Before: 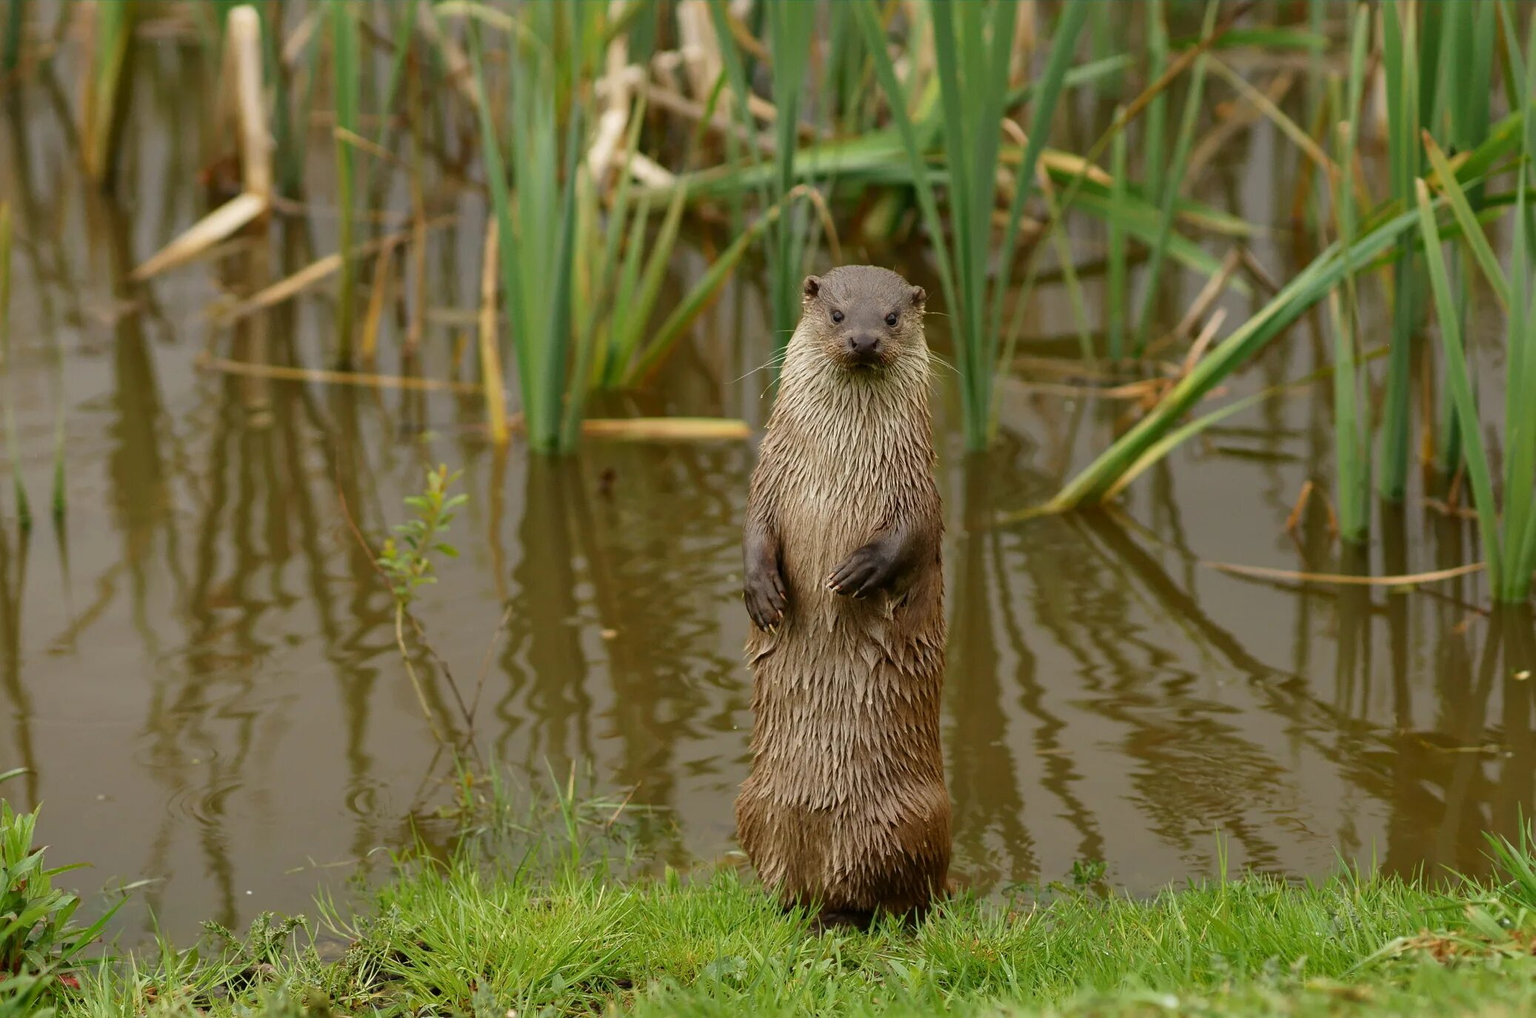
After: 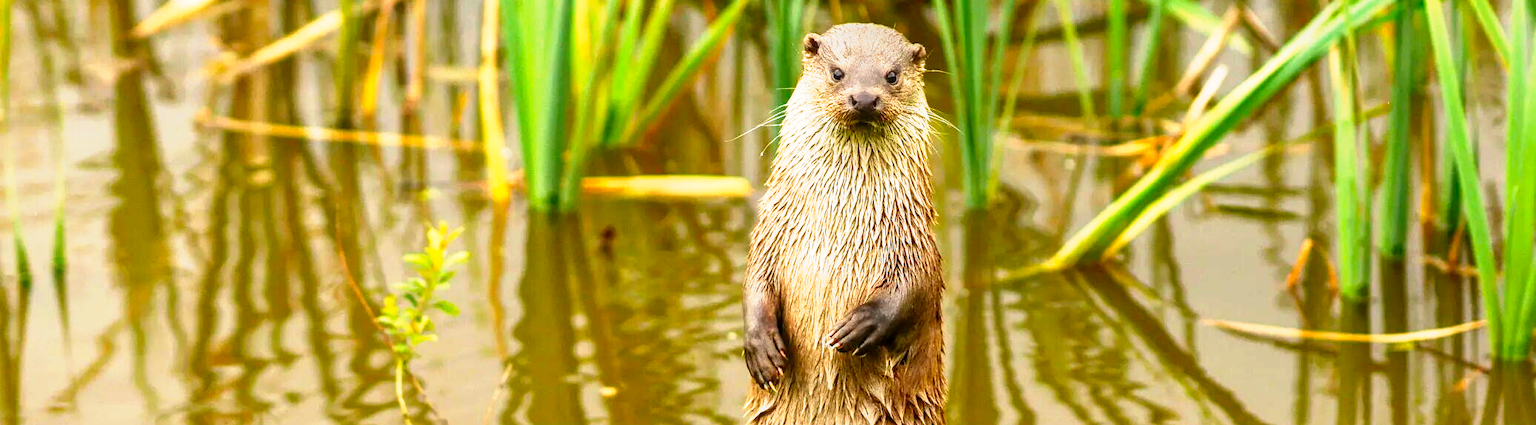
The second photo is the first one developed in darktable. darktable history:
crop and rotate: top 23.84%, bottom 34.294%
contrast brightness saturation: saturation 0.13
local contrast: on, module defaults
tone curve: curves: ch0 [(0, 0) (0.003, 0.005) (0.011, 0.018) (0.025, 0.041) (0.044, 0.072) (0.069, 0.113) (0.1, 0.163) (0.136, 0.221) (0.177, 0.289) (0.224, 0.366) (0.277, 0.452) (0.335, 0.546) (0.399, 0.65) (0.468, 0.763) (0.543, 0.885) (0.623, 0.93) (0.709, 0.946) (0.801, 0.963) (0.898, 0.981) (1, 1)], preserve colors none
color zones: curves: ch1 [(0.25, 0.61) (0.75, 0.248)]
